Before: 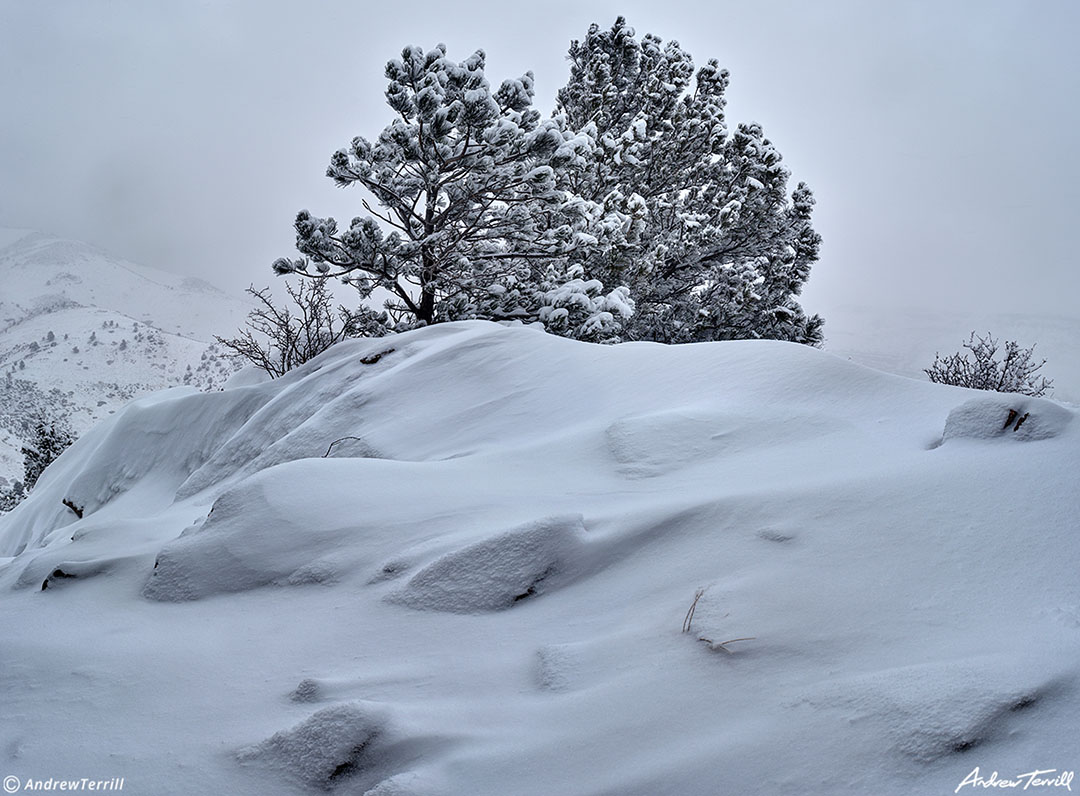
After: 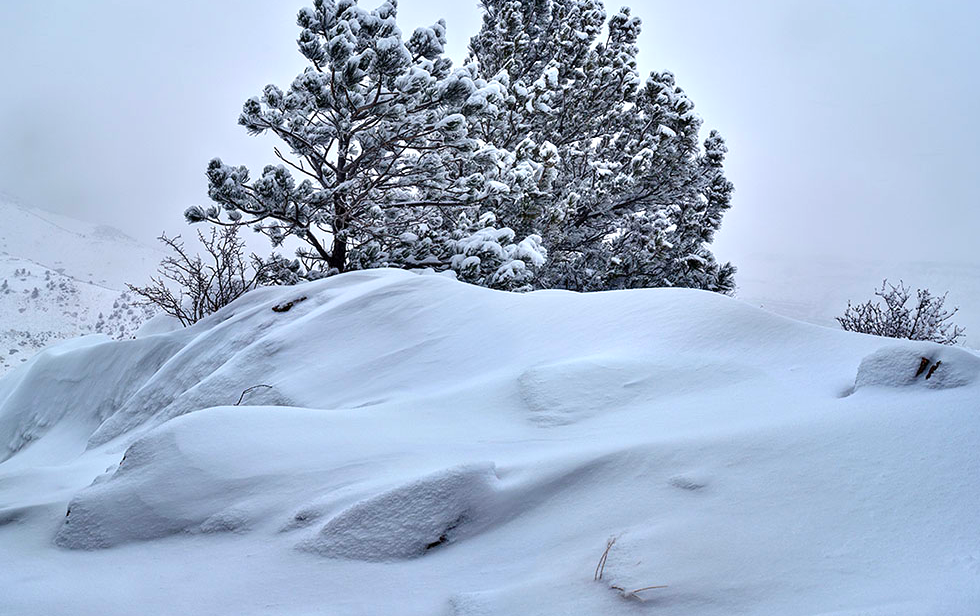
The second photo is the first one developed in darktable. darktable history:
color balance rgb: linear chroma grading › global chroma 15%, perceptual saturation grading › global saturation 30%
crop: left 8.155%, top 6.611%, bottom 15.385%
exposure: exposure 0.3 EV, compensate highlight preservation false
tone equalizer: on, module defaults
